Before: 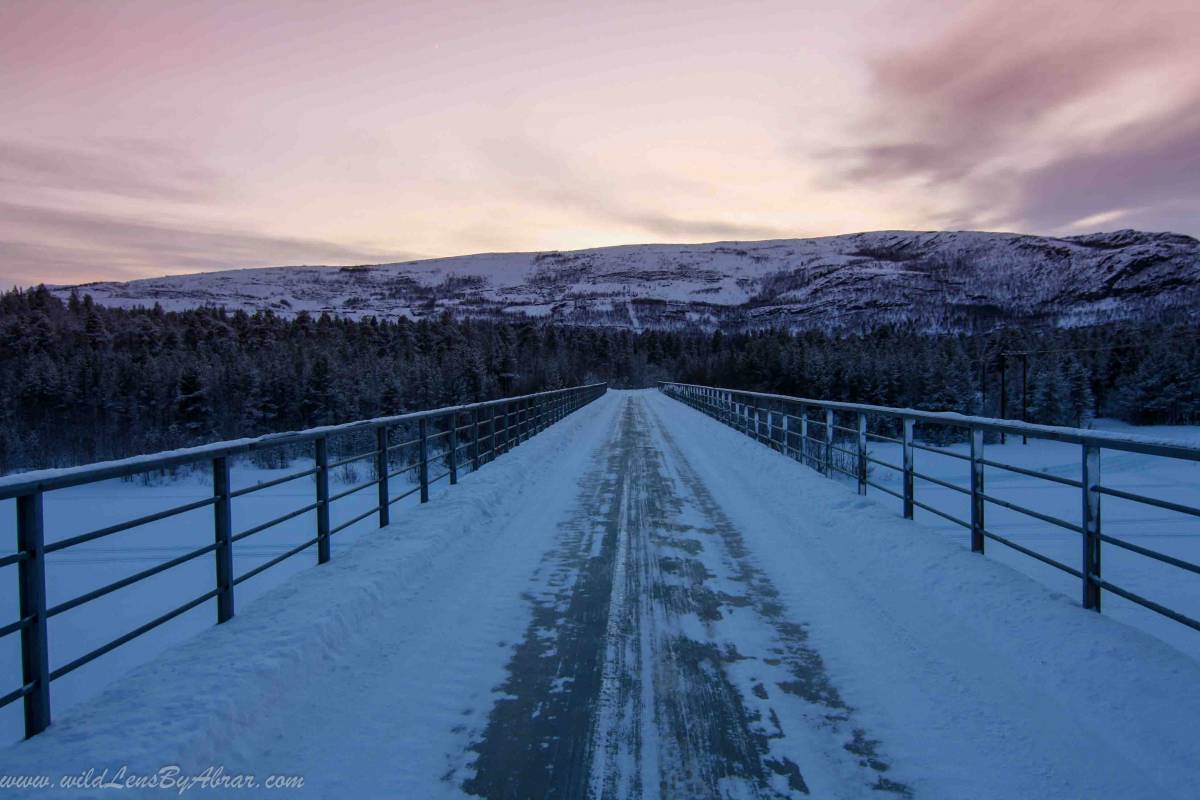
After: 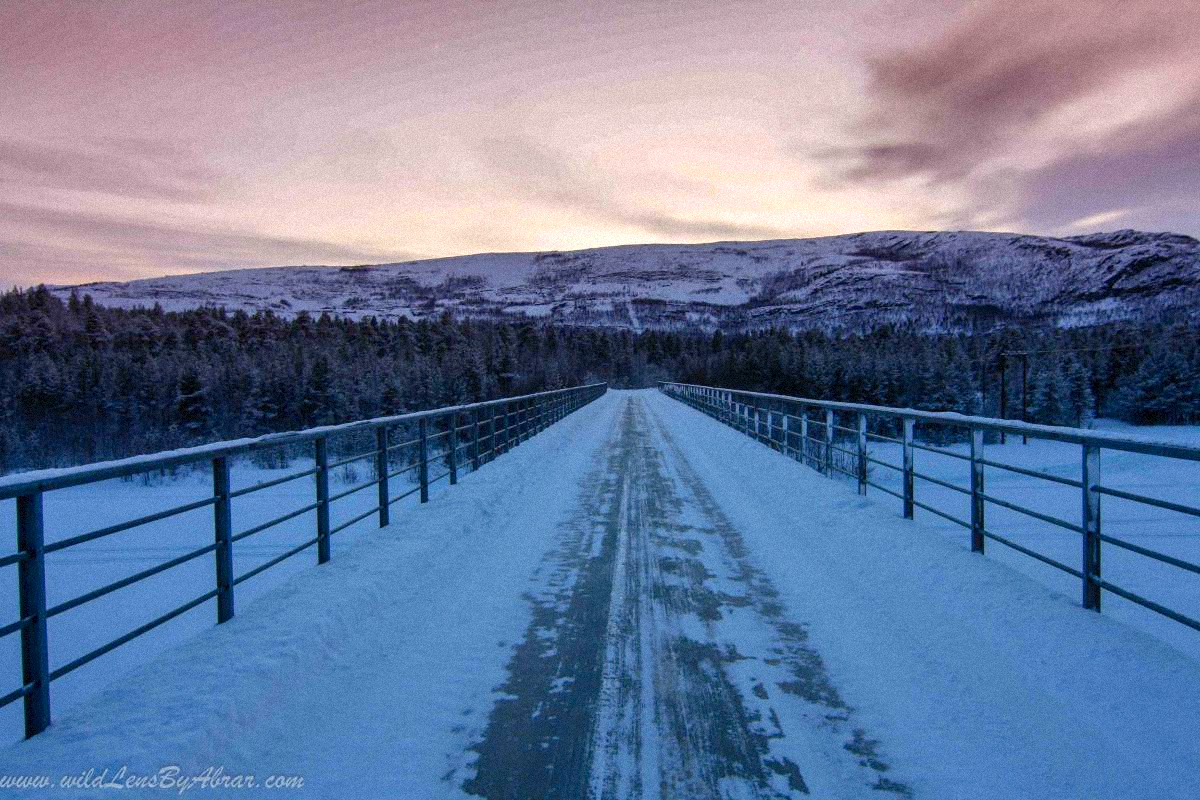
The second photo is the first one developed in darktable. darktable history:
levels: levels [0, 0.435, 0.917]
shadows and highlights: white point adjustment -3.64, highlights -63.34, highlights color adjustment 42%, soften with gaussian
grain: mid-tones bias 0%
